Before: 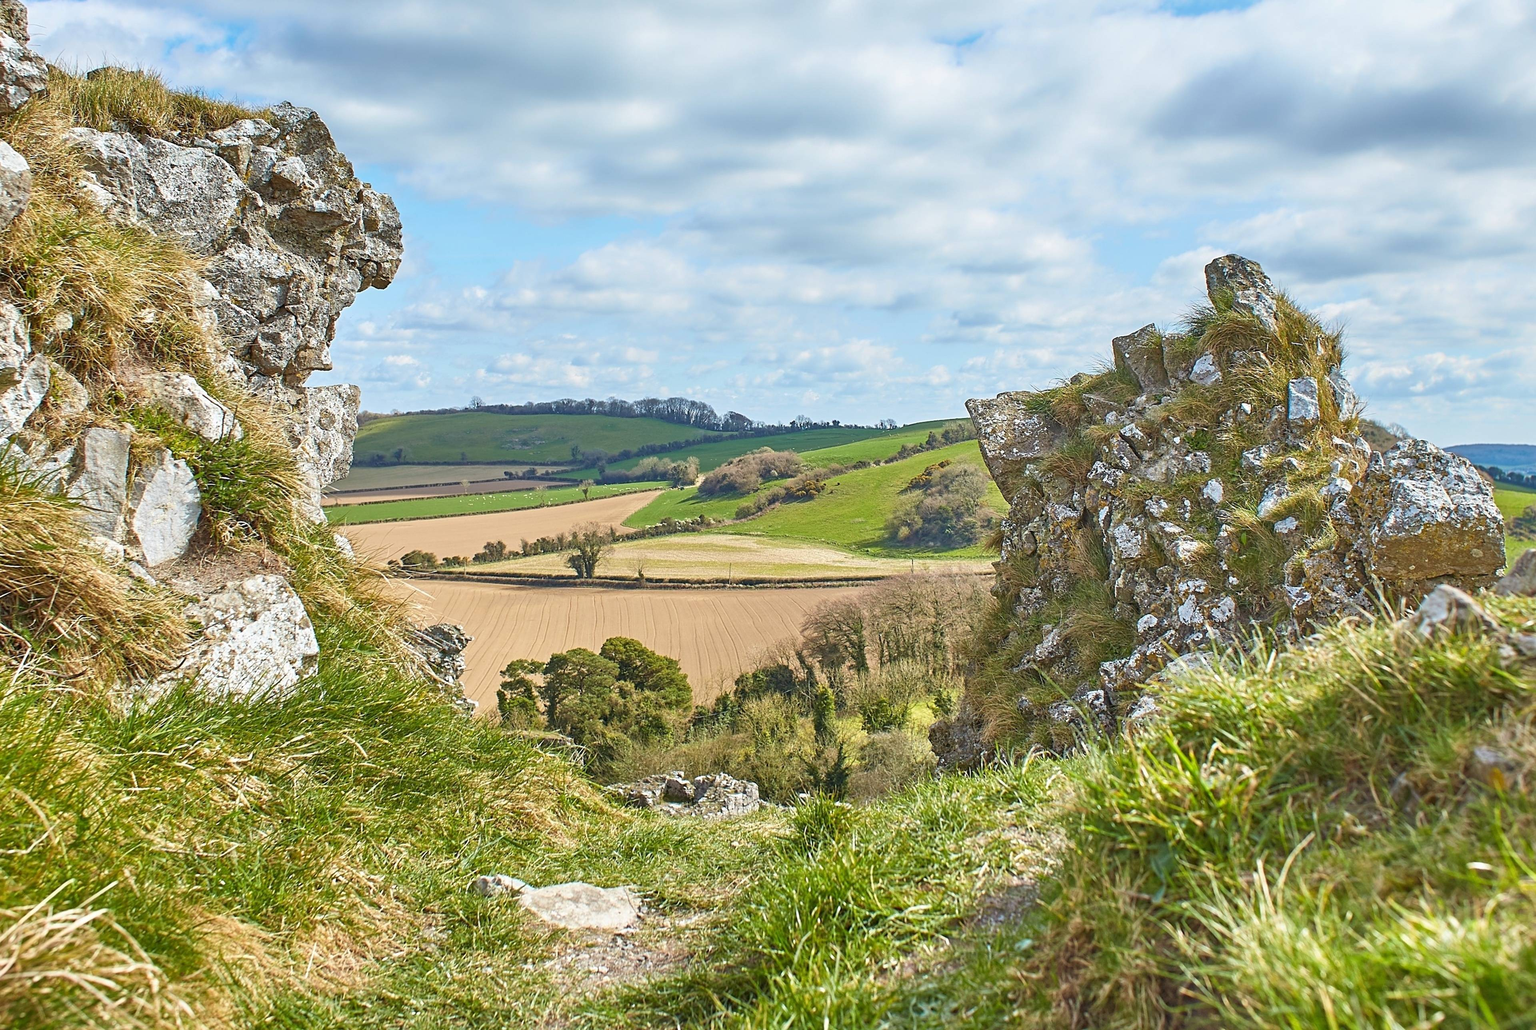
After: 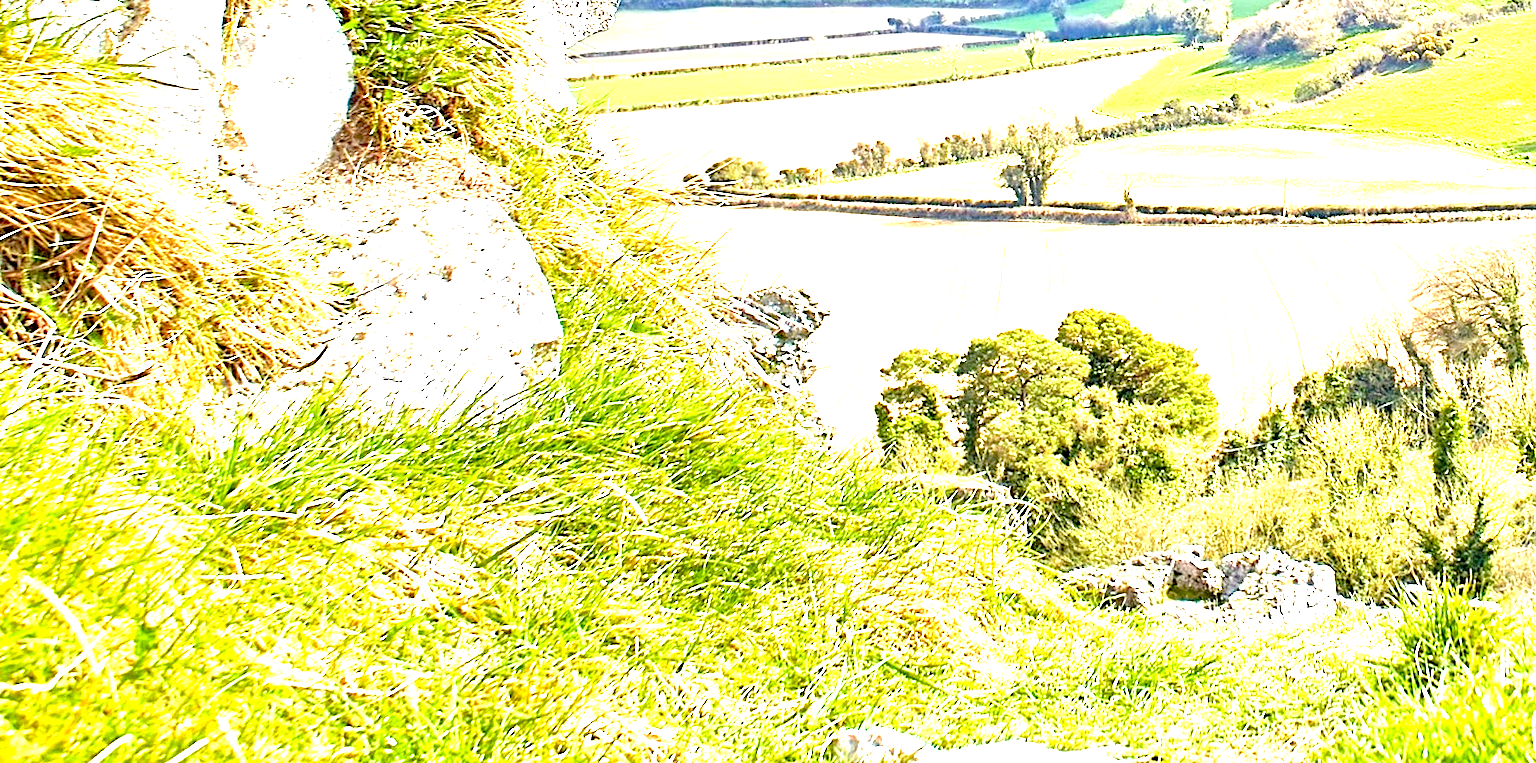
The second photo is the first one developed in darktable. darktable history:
tone equalizer: -8 EV -0.76 EV, -7 EV -0.723 EV, -6 EV -0.59 EV, -5 EV -0.422 EV, -3 EV 0.386 EV, -2 EV 0.6 EV, -1 EV 0.689 EV, +0 EV 0.721 EV
exposure: black level correction 0.014, exposure 1.777 EV, compensate highlight preservation false
crop: top 44.802%, right 43.166%, bottom 13.06%
